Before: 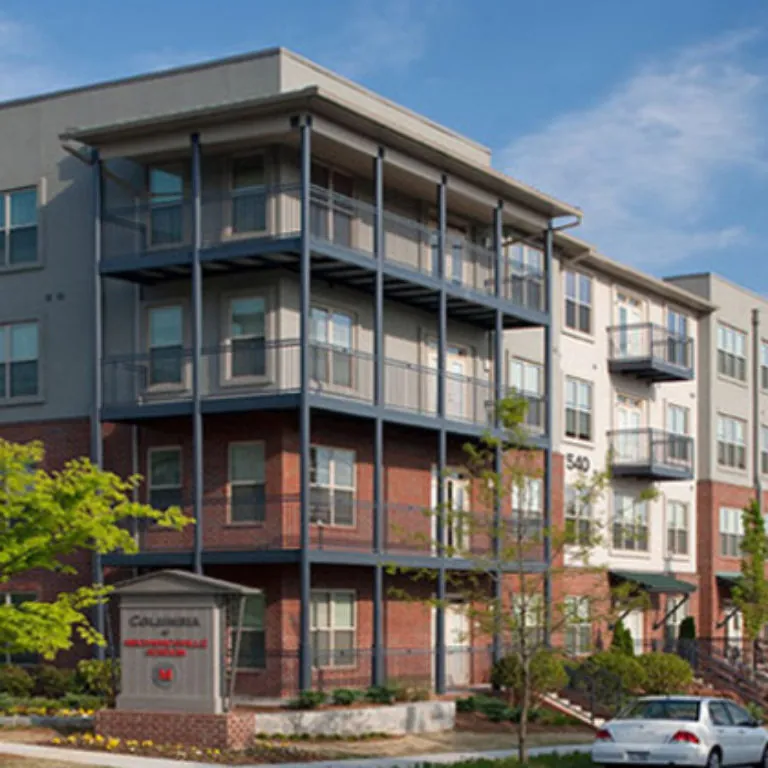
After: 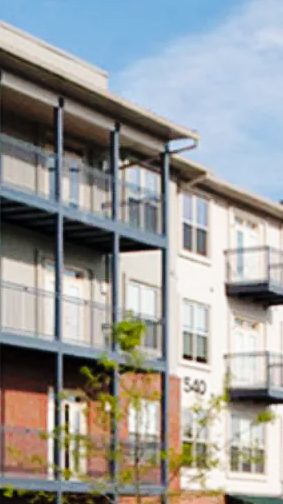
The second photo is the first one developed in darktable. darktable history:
crop and rotate: left 49.936%, top 10.094%, right 13.136%, bottom 24.256%
base curve: curves: ch0 [(0, 0) (0.036, 0.025) (0.121, 0.166) (0.206, 0.329) (0.605, 0.79) (1, 1)], preserve colors none
